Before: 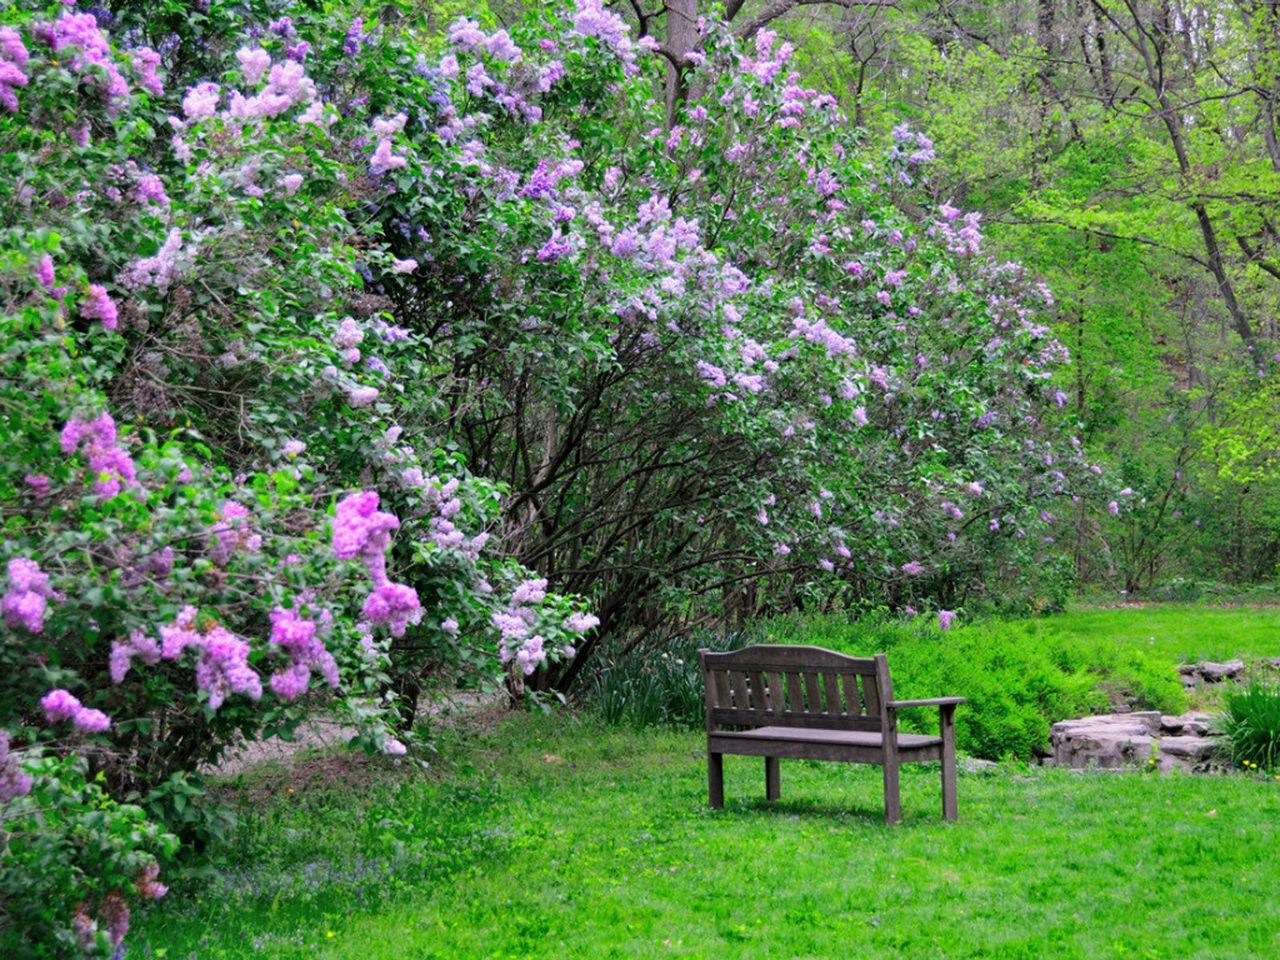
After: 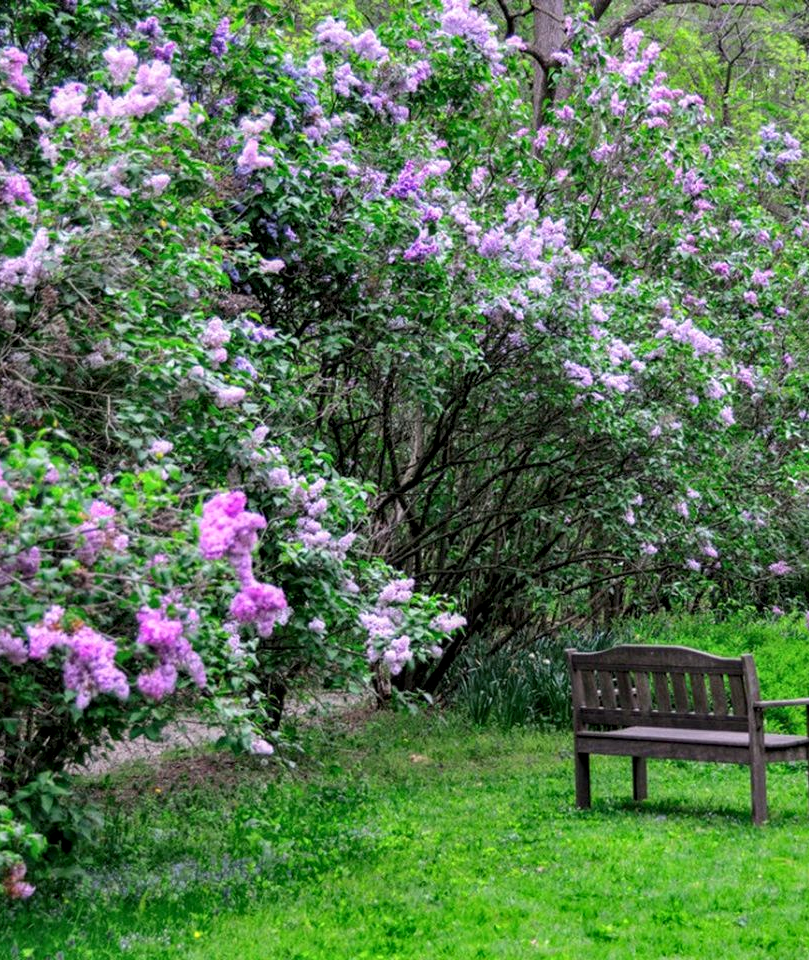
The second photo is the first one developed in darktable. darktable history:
crop: left 10.398%, right 26.334%
local contrast: detail 130%
